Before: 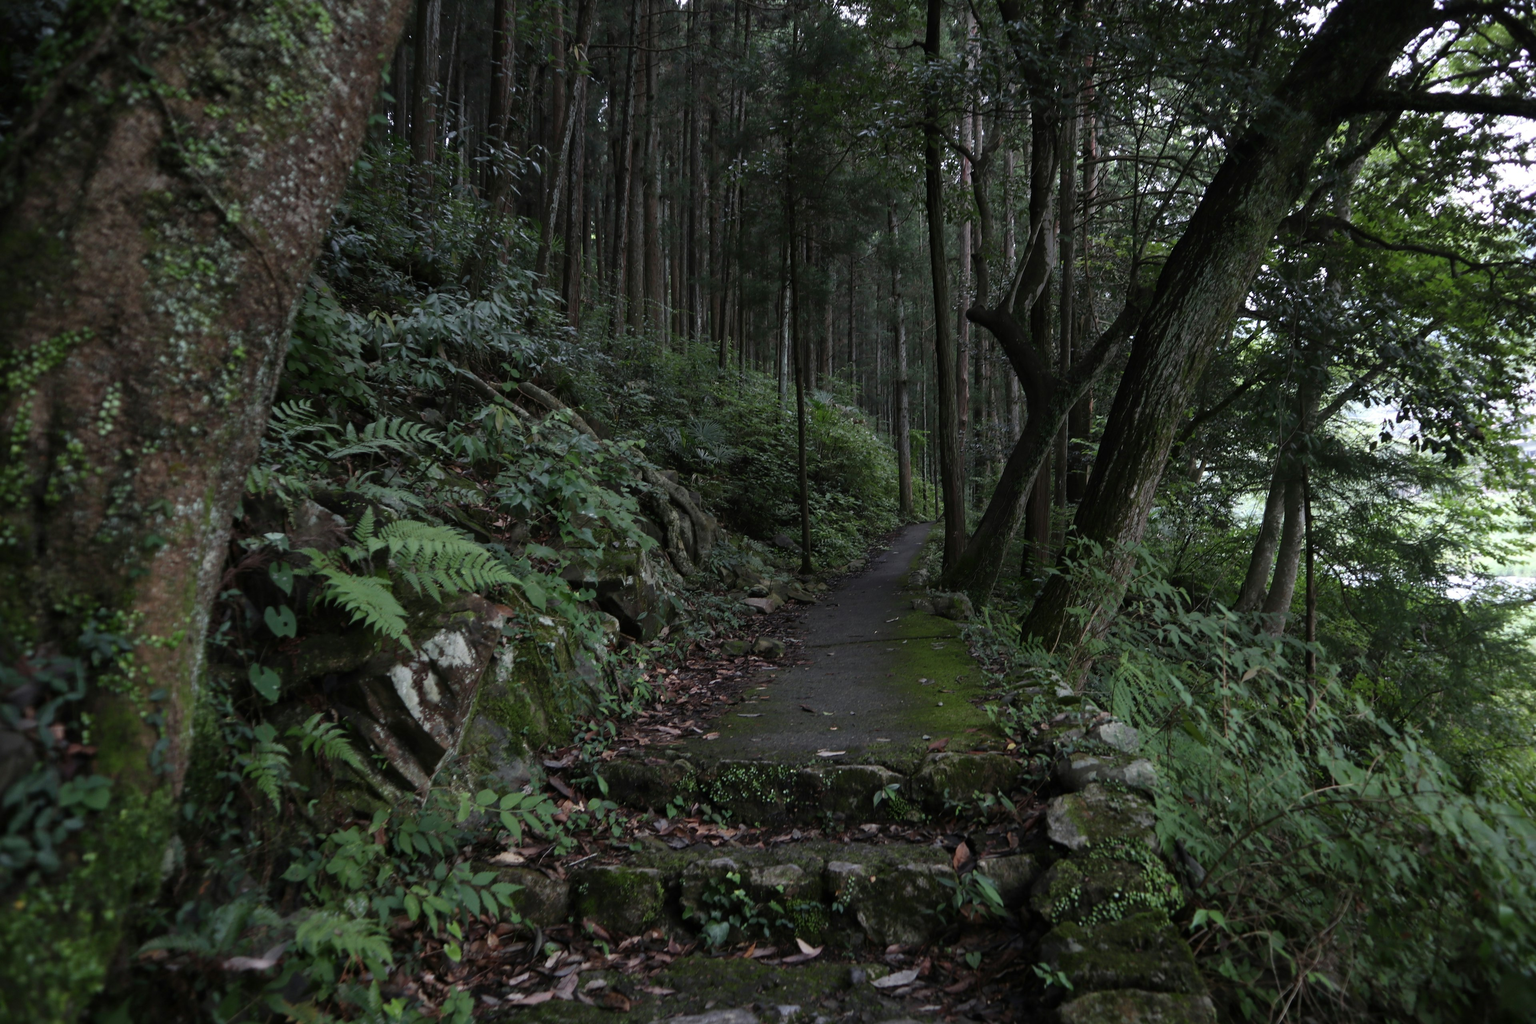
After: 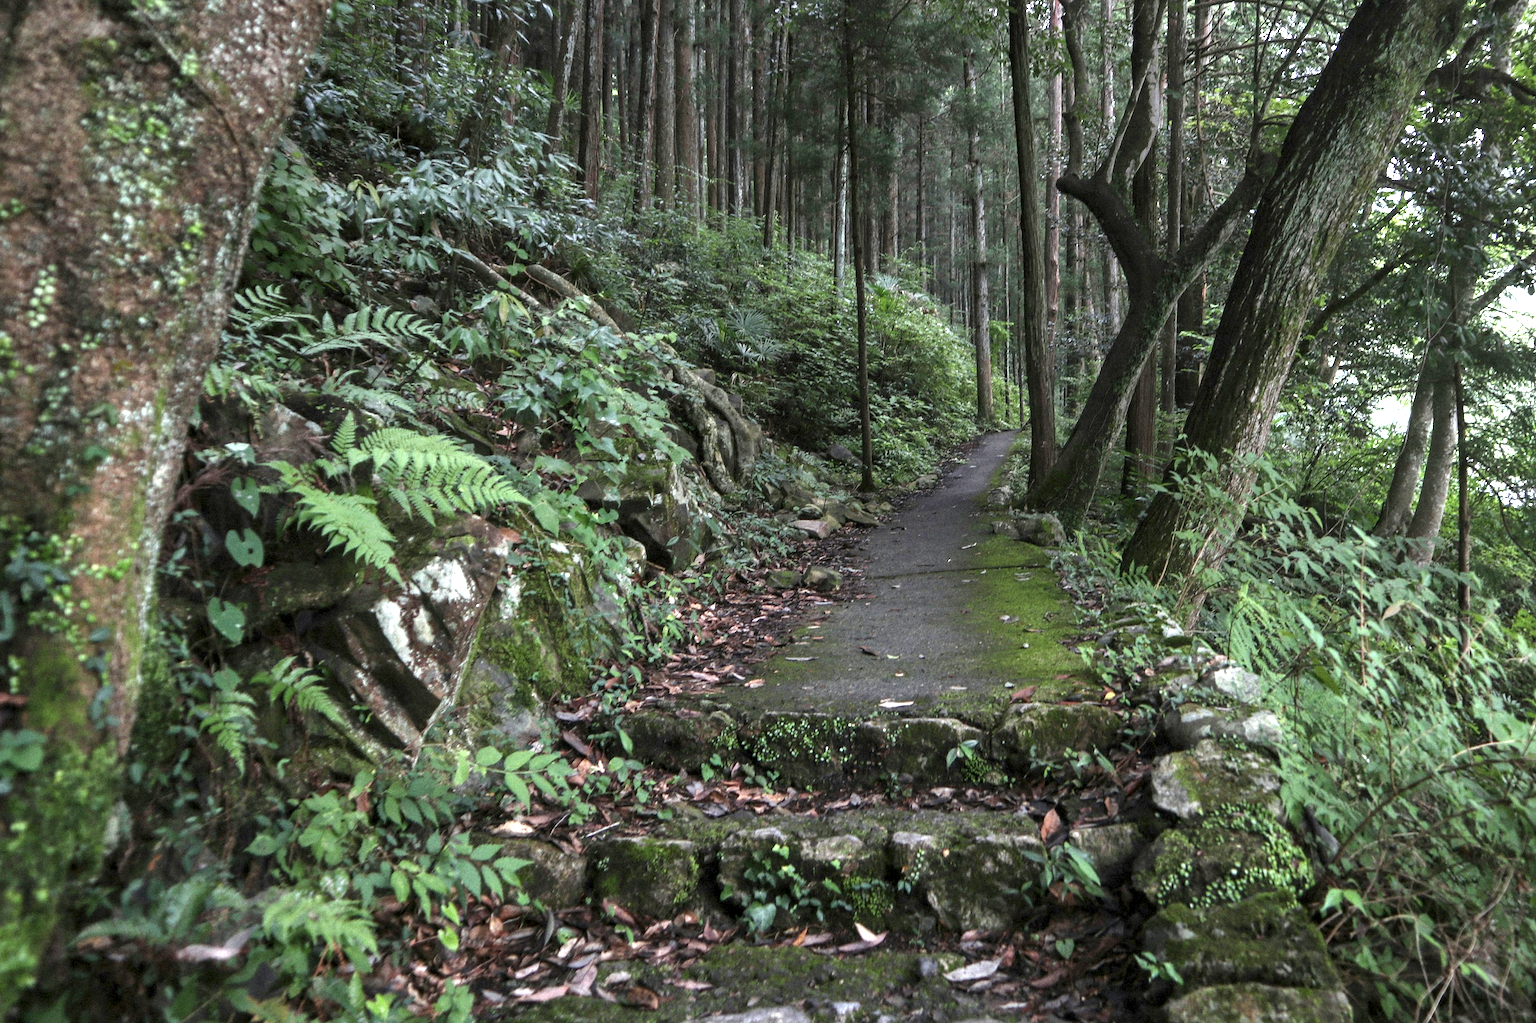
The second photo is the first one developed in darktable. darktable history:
exposure: black level correction 0, exposure 1.75 EV, compensate exposure bias true, compensate highlight preservation false
crop and rotate: left 4.842%, top 15.51%, right 10.668%
local contrast: on, module defaults
grain: mid-tones bias 0%
